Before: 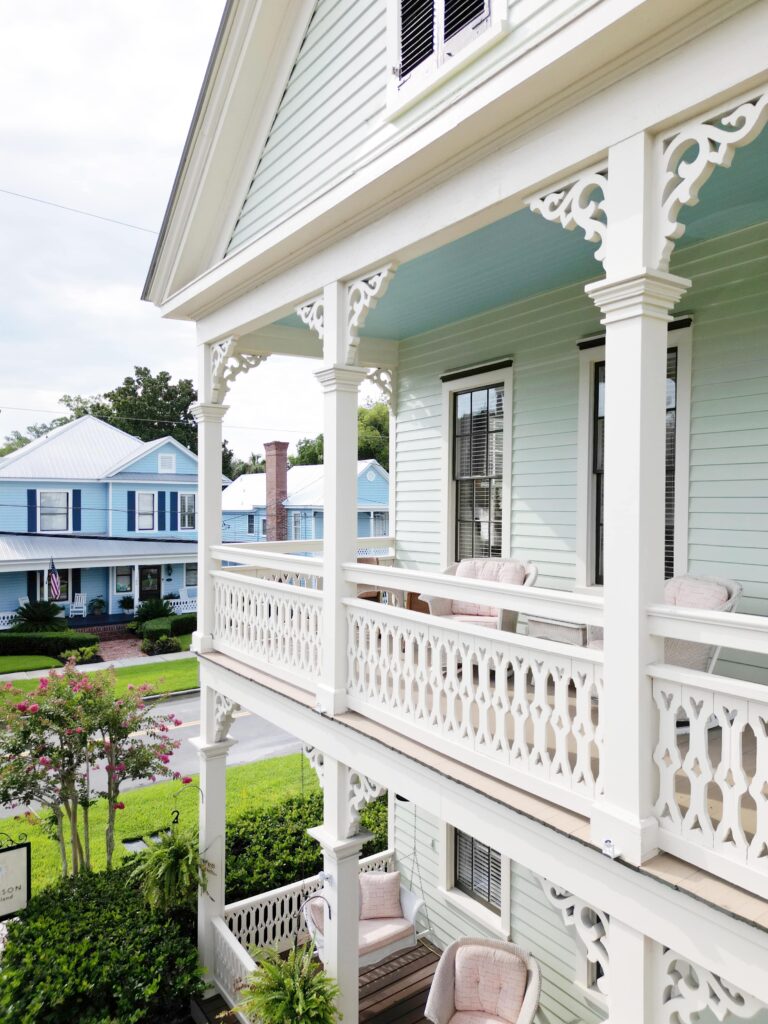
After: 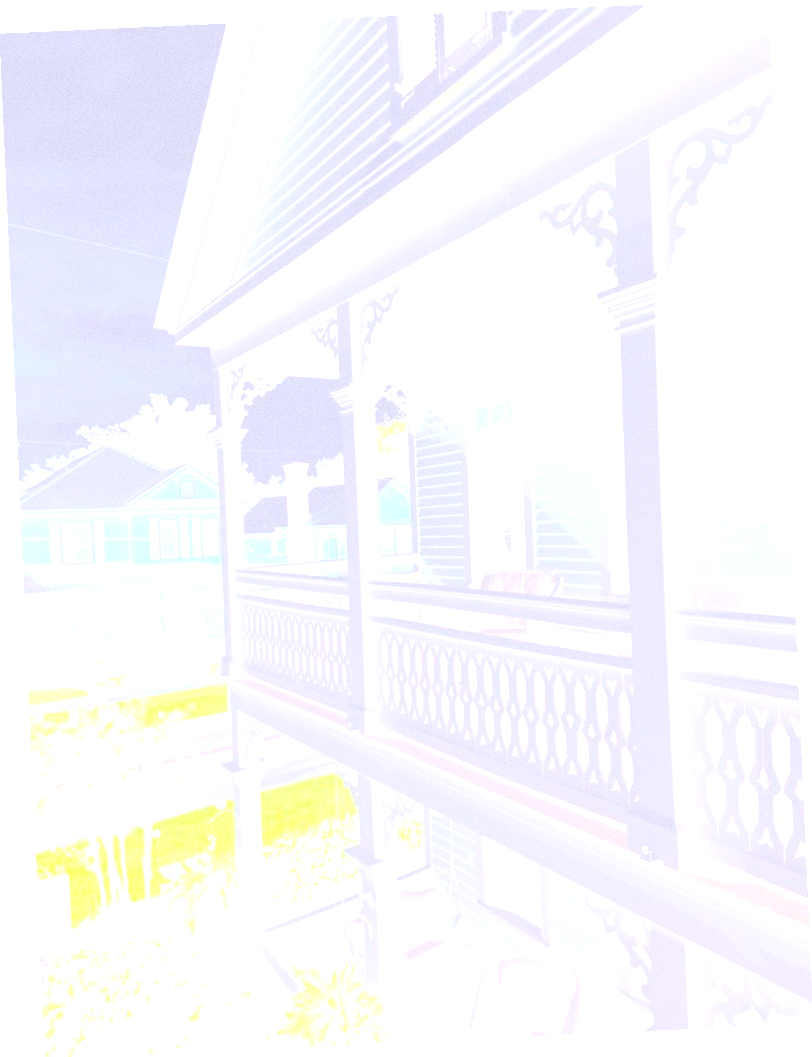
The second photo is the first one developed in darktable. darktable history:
exposure: exposure 0.6 EV, compensate highlight preservation false
grain: coarseness 0.09 ISO, strength 40%
tone equalizer: on, module defaults
bloom: size 85%, threshold 5%, strength 85%
rotate and perspective: rotation -2.56°, automatic cropping off
white balance: red 1.004, blue 1.096
